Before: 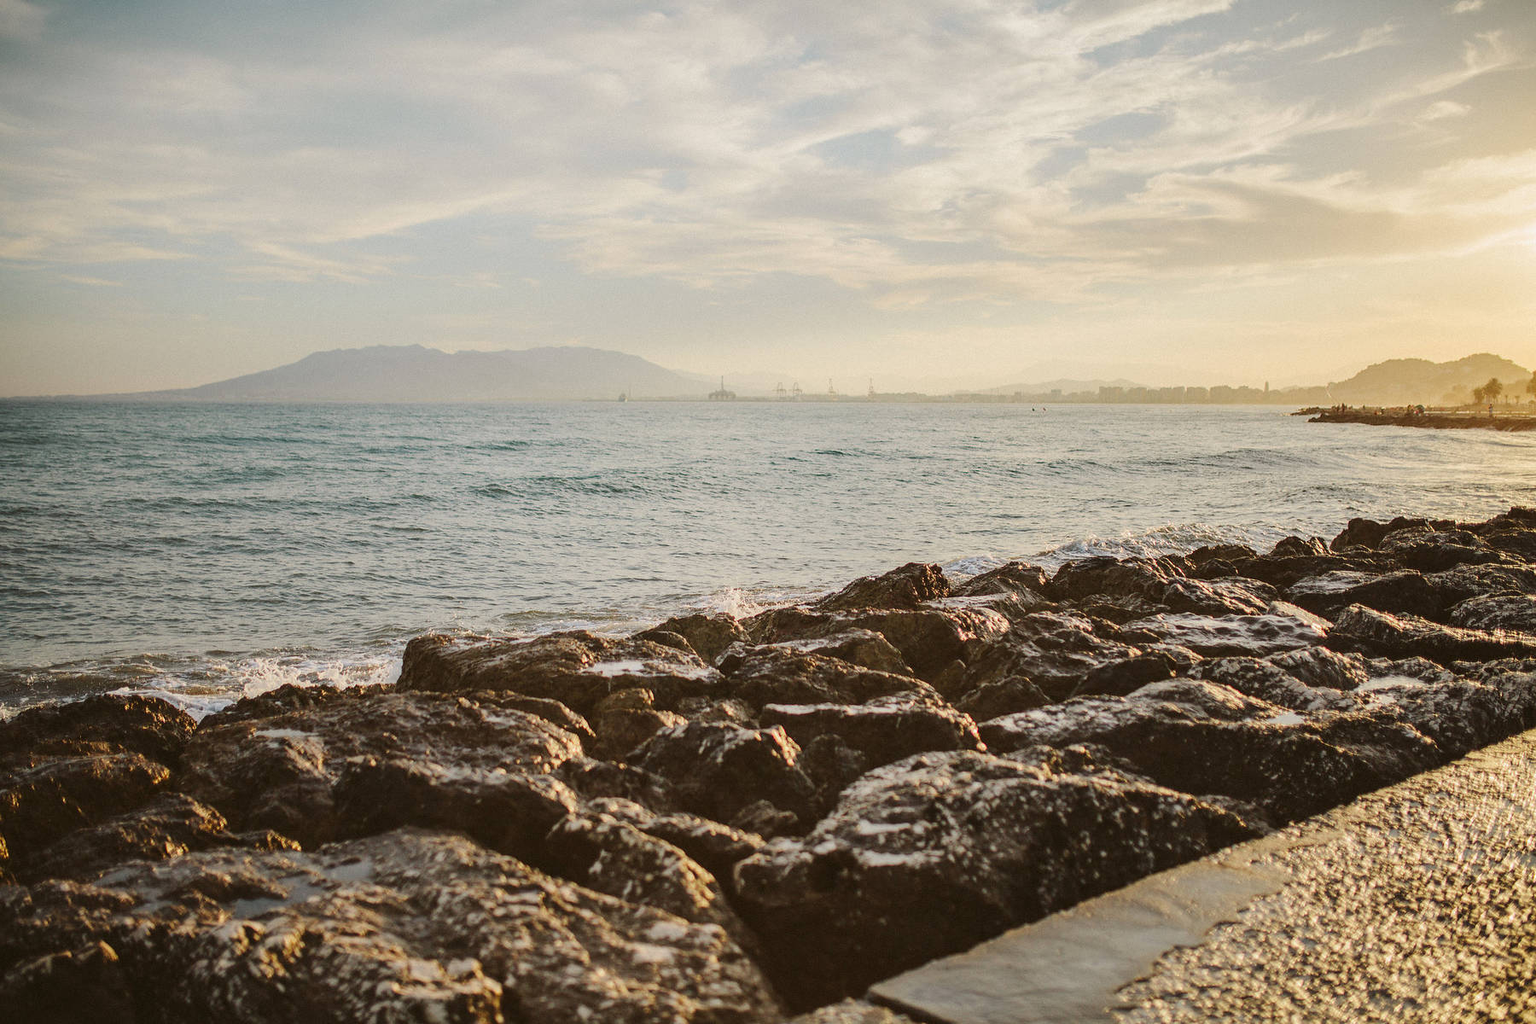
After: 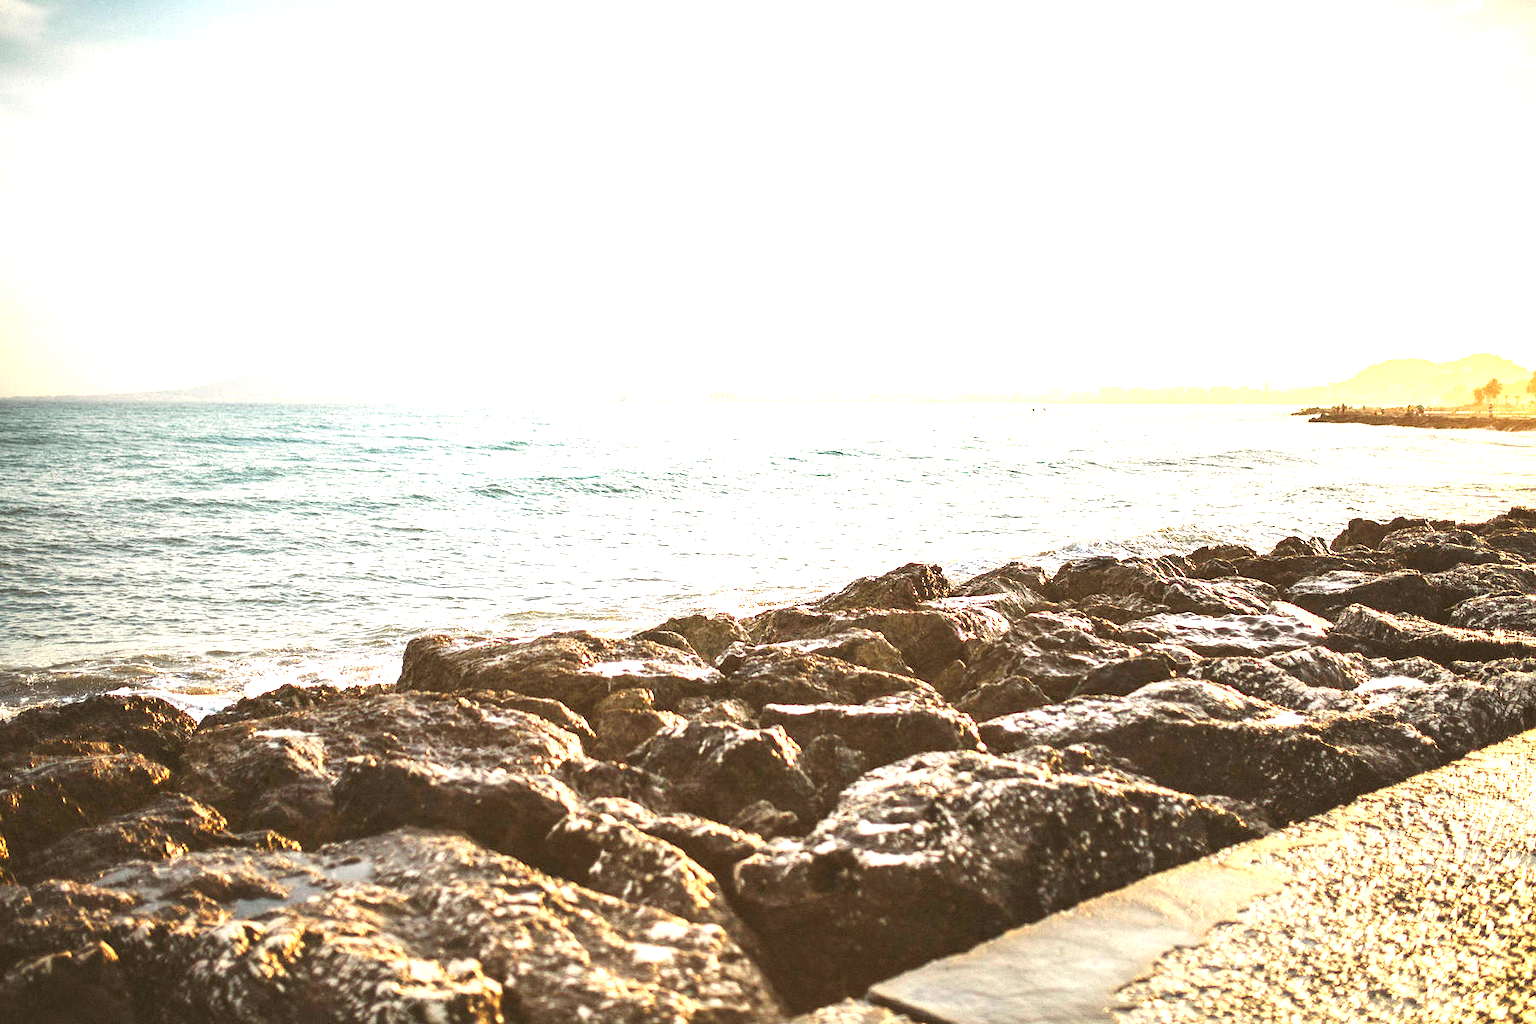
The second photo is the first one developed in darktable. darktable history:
exposure: black level correction 0, exposure 1.684 EV, compensate highlight preservation false
